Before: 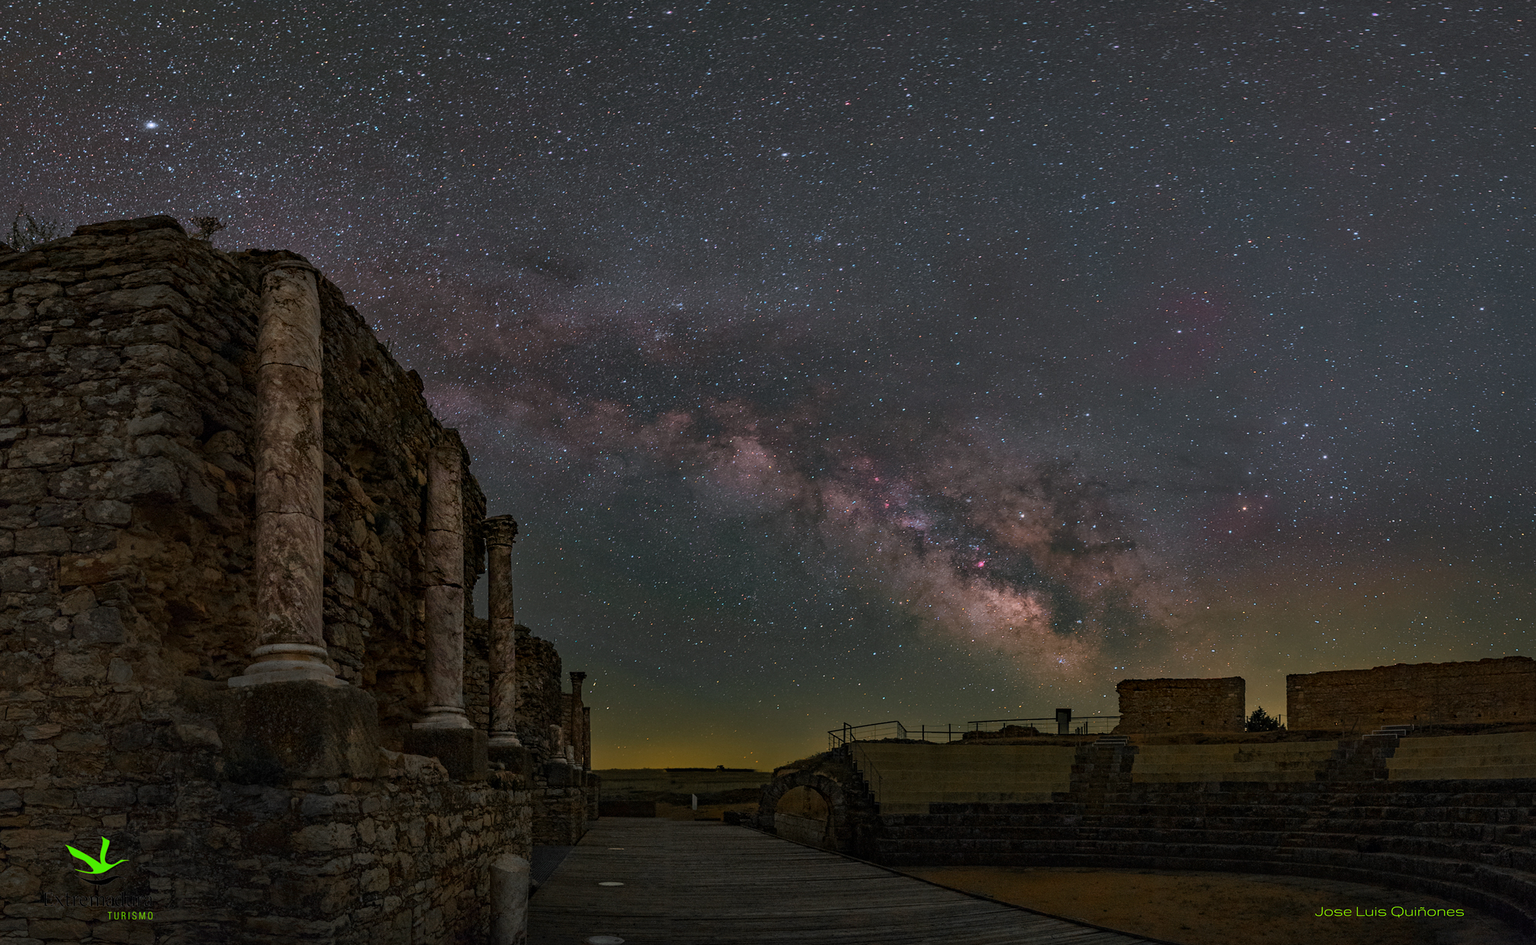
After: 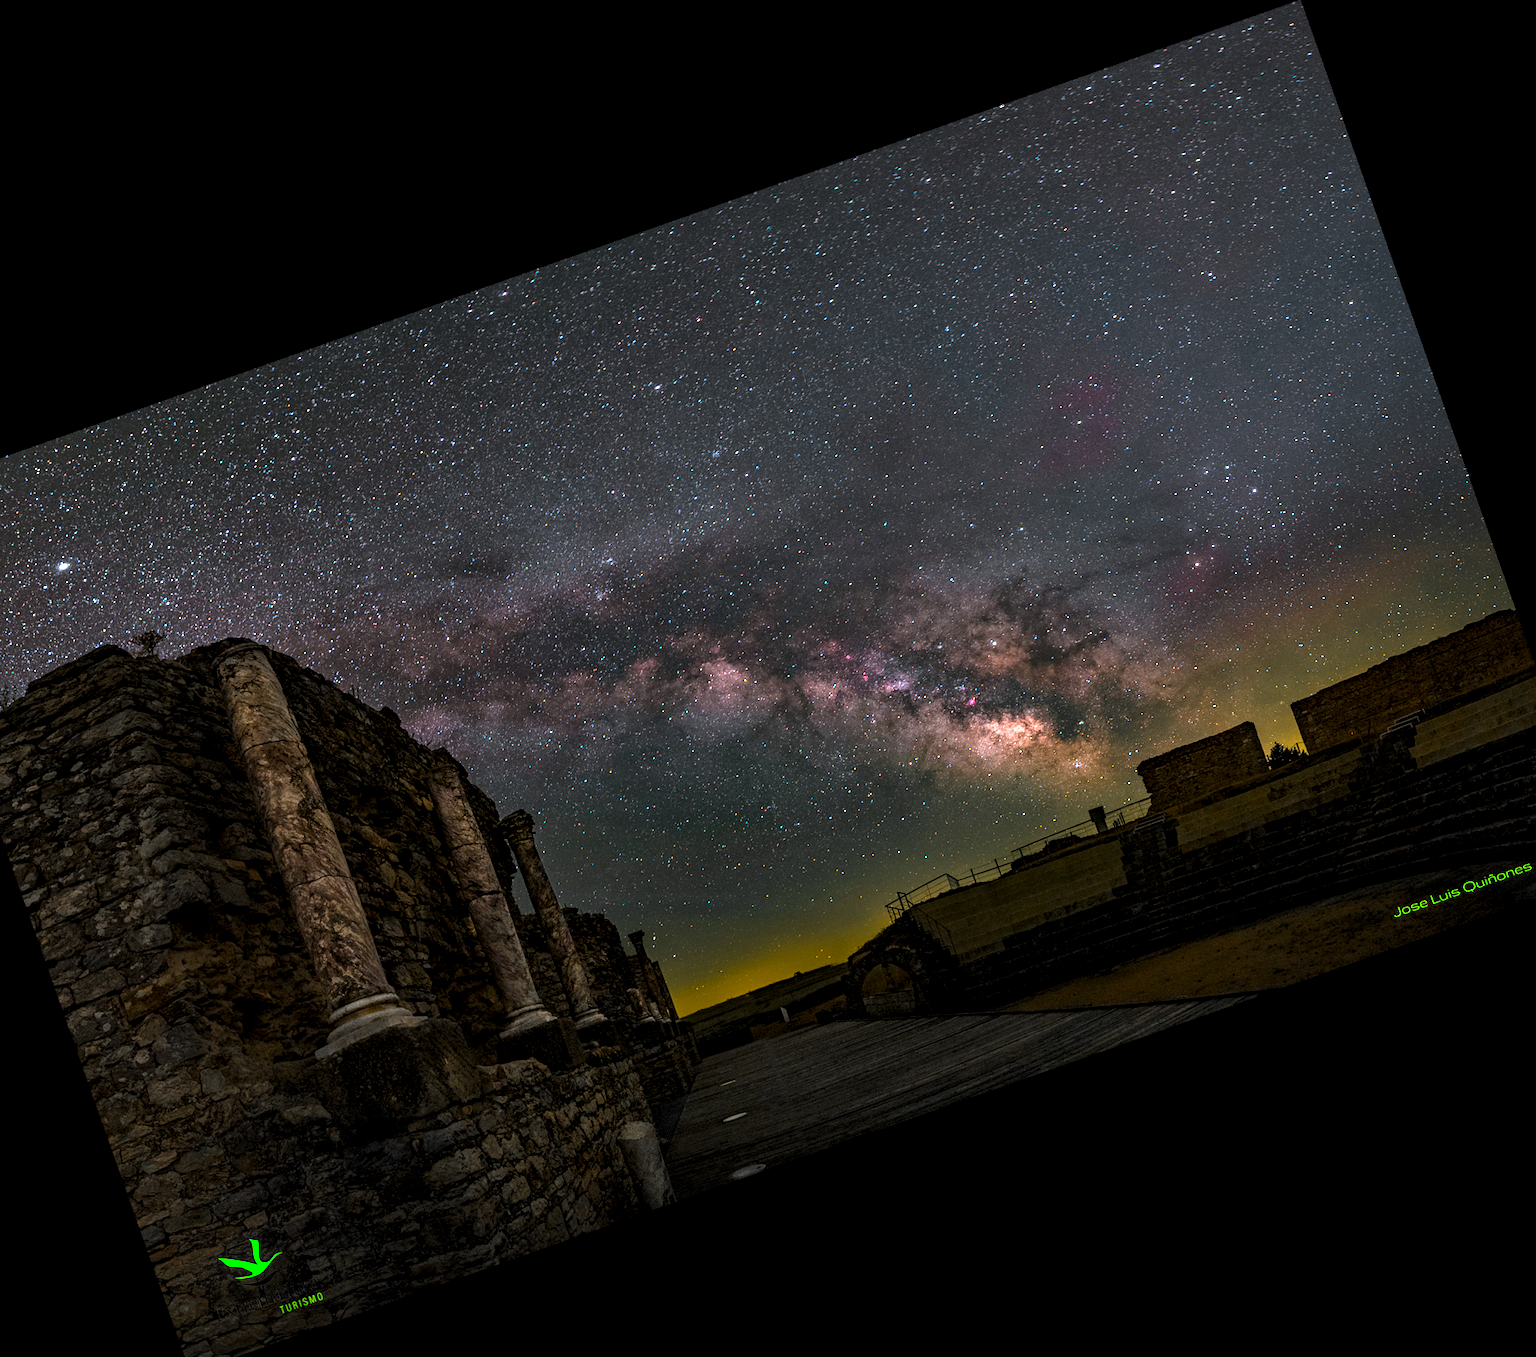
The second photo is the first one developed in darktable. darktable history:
crop and rotate: angle 19.43°, left 6.812%, right 4.125%, bottom 1.087%
color balance rgb: linear chroma grading › global chroma 15%, perceptual saturation grading › global saturation 30%
exposure: black level correction 0, exposure 0.7 EV, compensate exposure bias true, compensate highlight preservation false
local contrast: on, module defaults
levels: levels [0.044, 0.475, 0.791]
